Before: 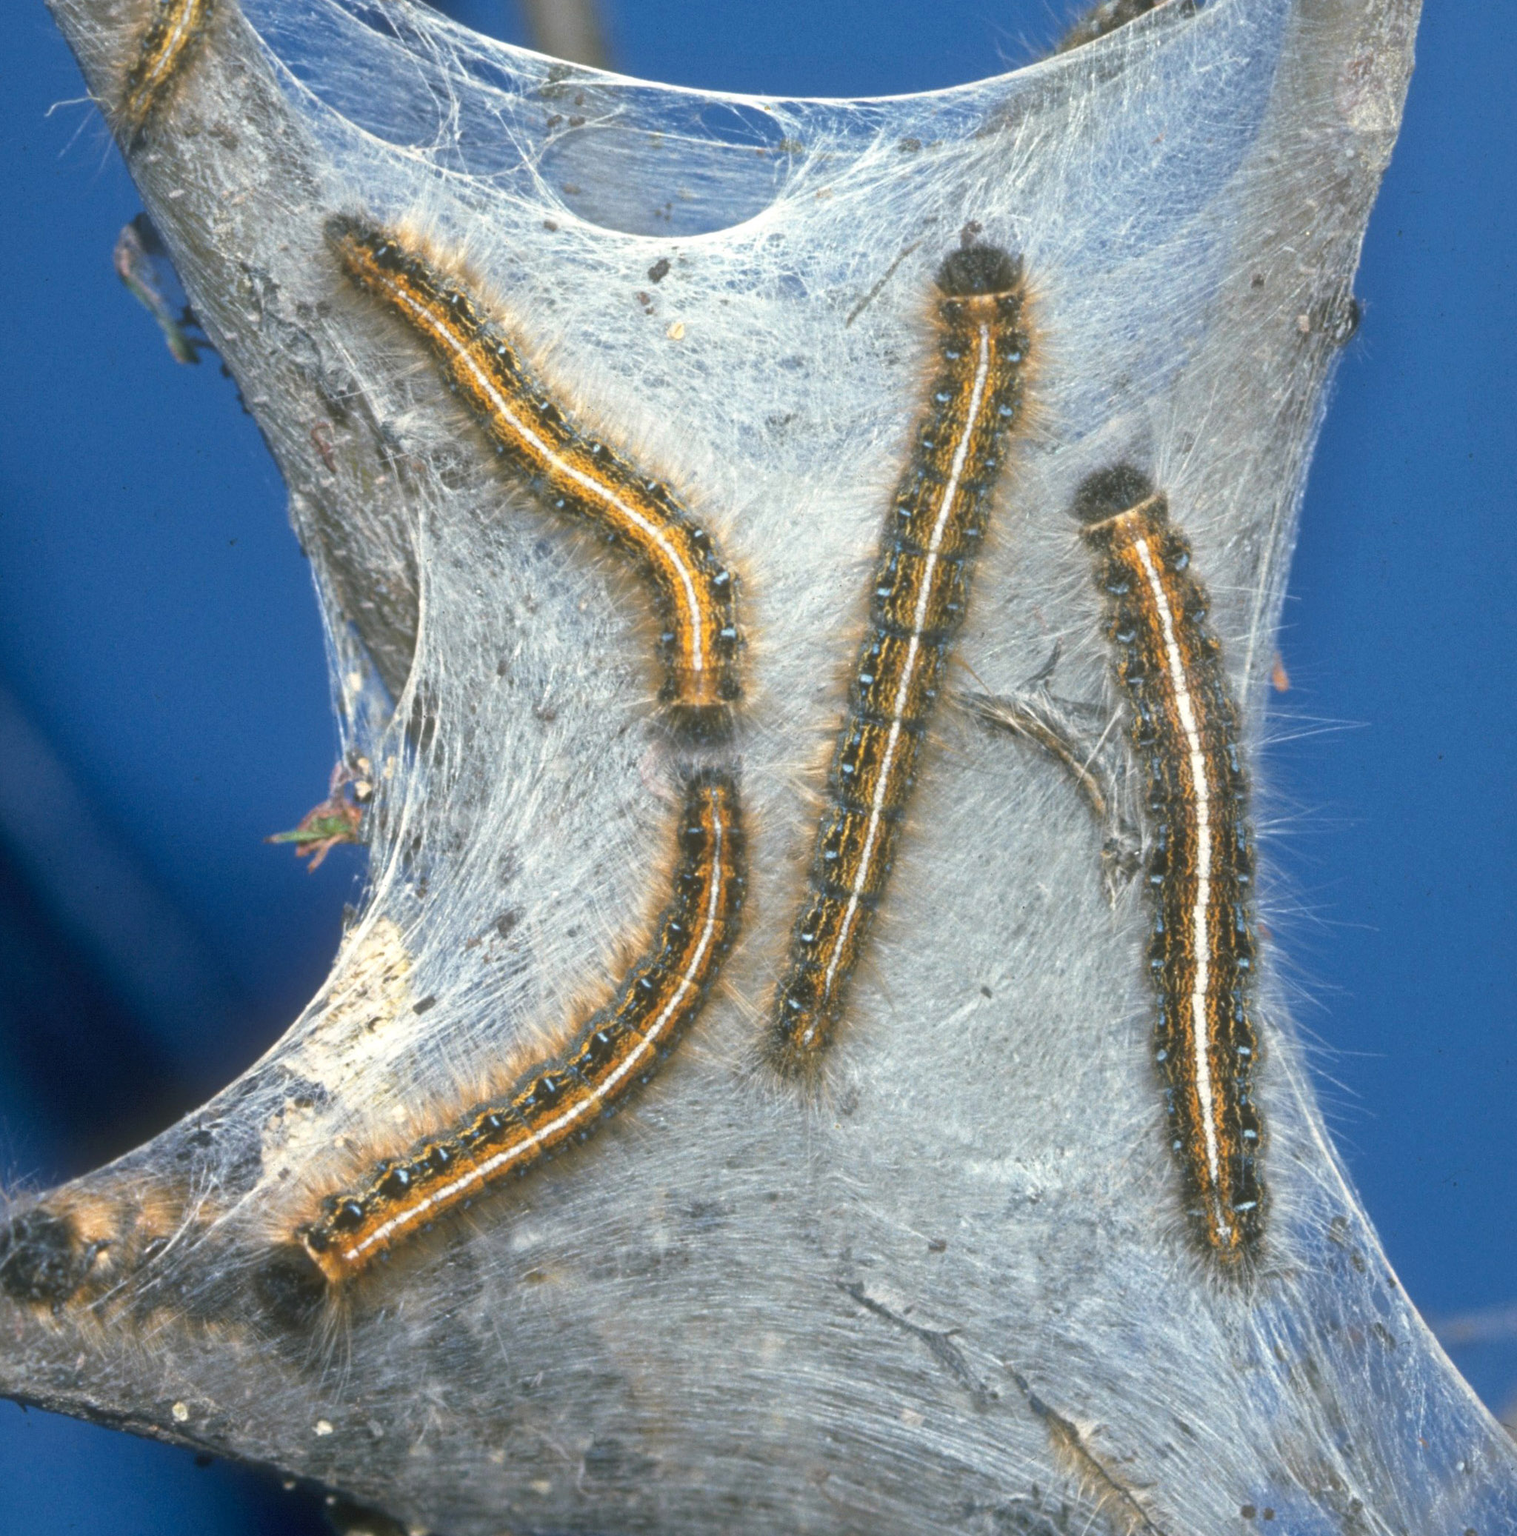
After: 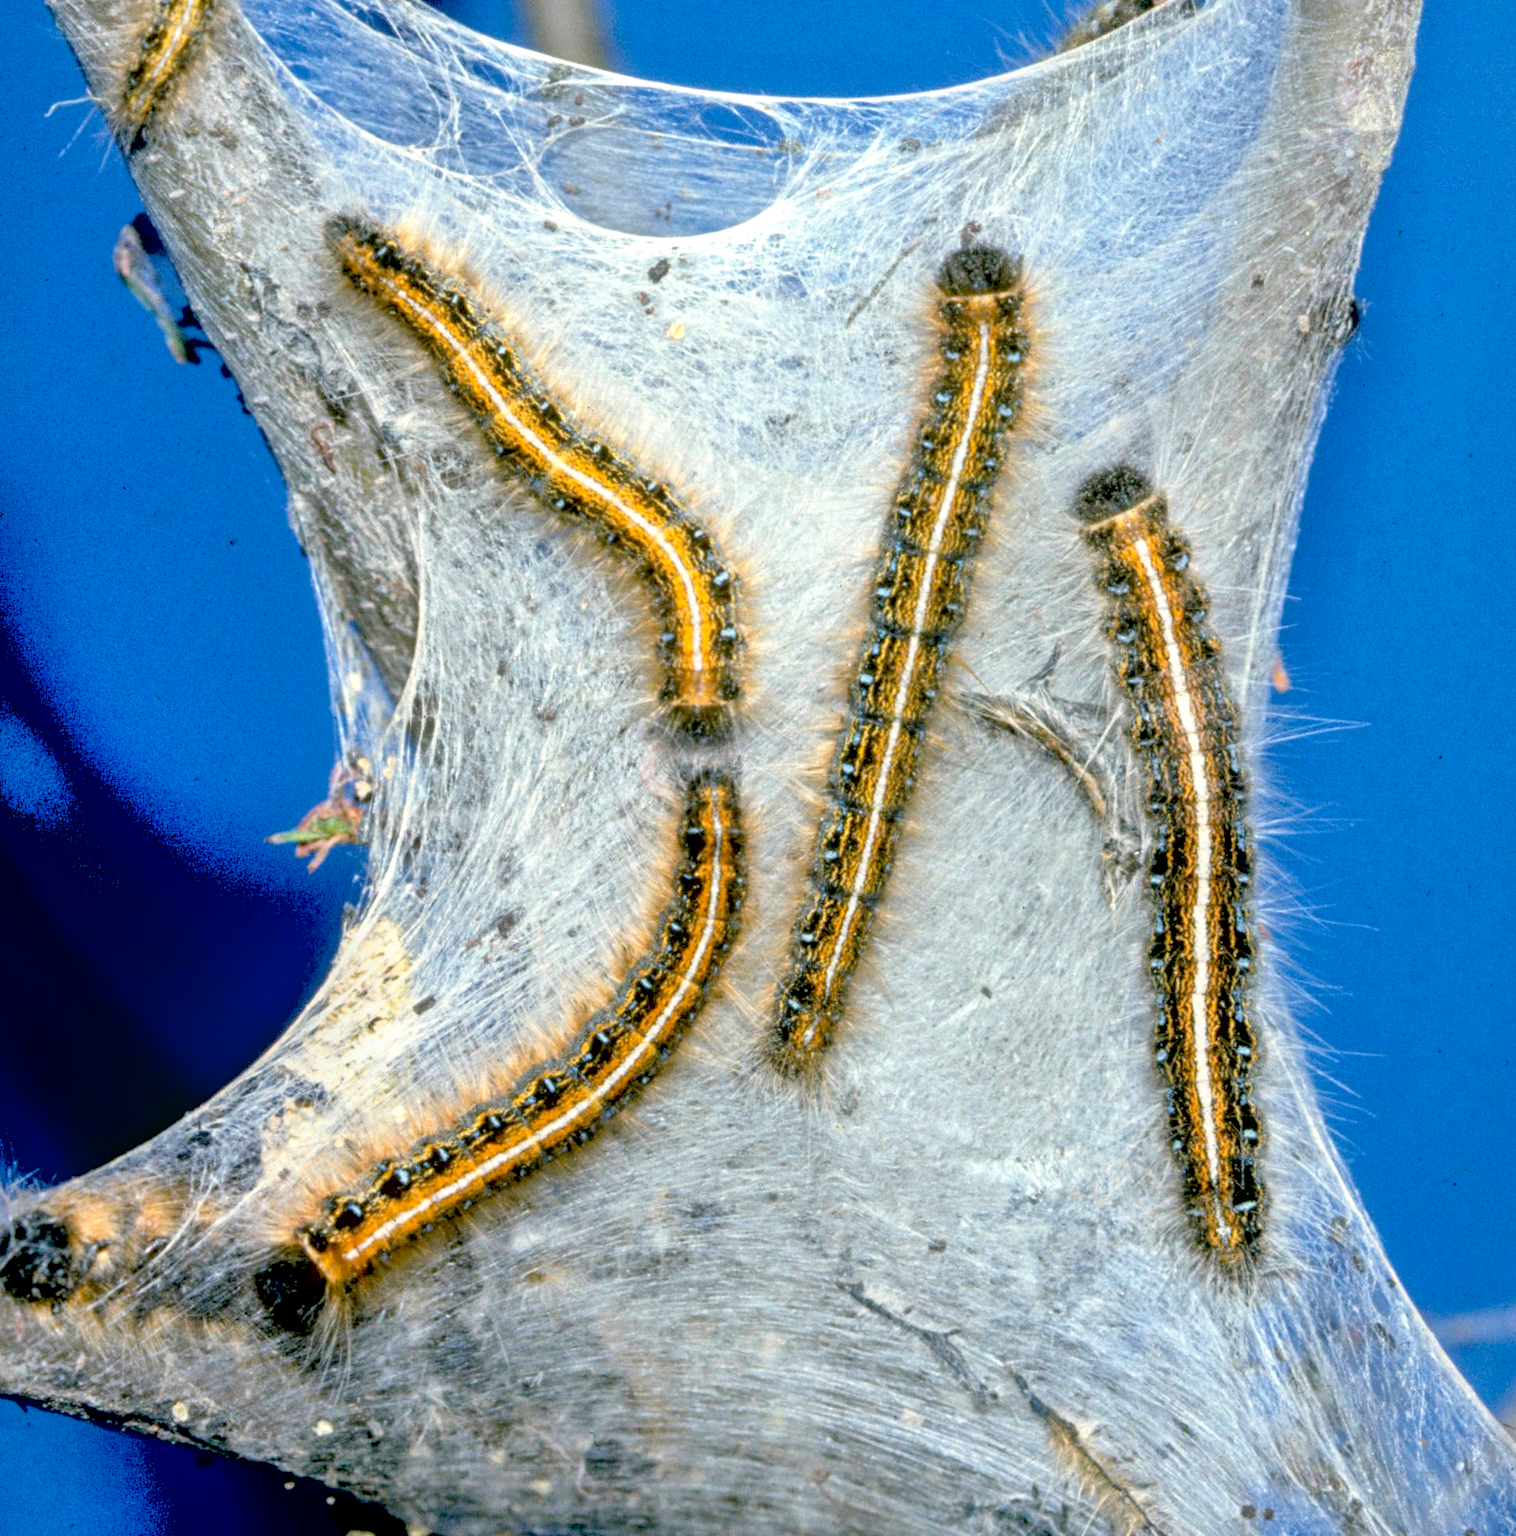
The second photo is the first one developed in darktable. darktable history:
shadows and highlights: shadows 37.56, highlights -27.38, soften with gaussian
contrast brightness saturation: contrast 0.095, brightness 0.306, saturation 0.143
exposure: black level correction 0.055, exposure -0.031 EV, compensate exposure bias true, compensate highlight preservation false
local contrast: on, module defaults
